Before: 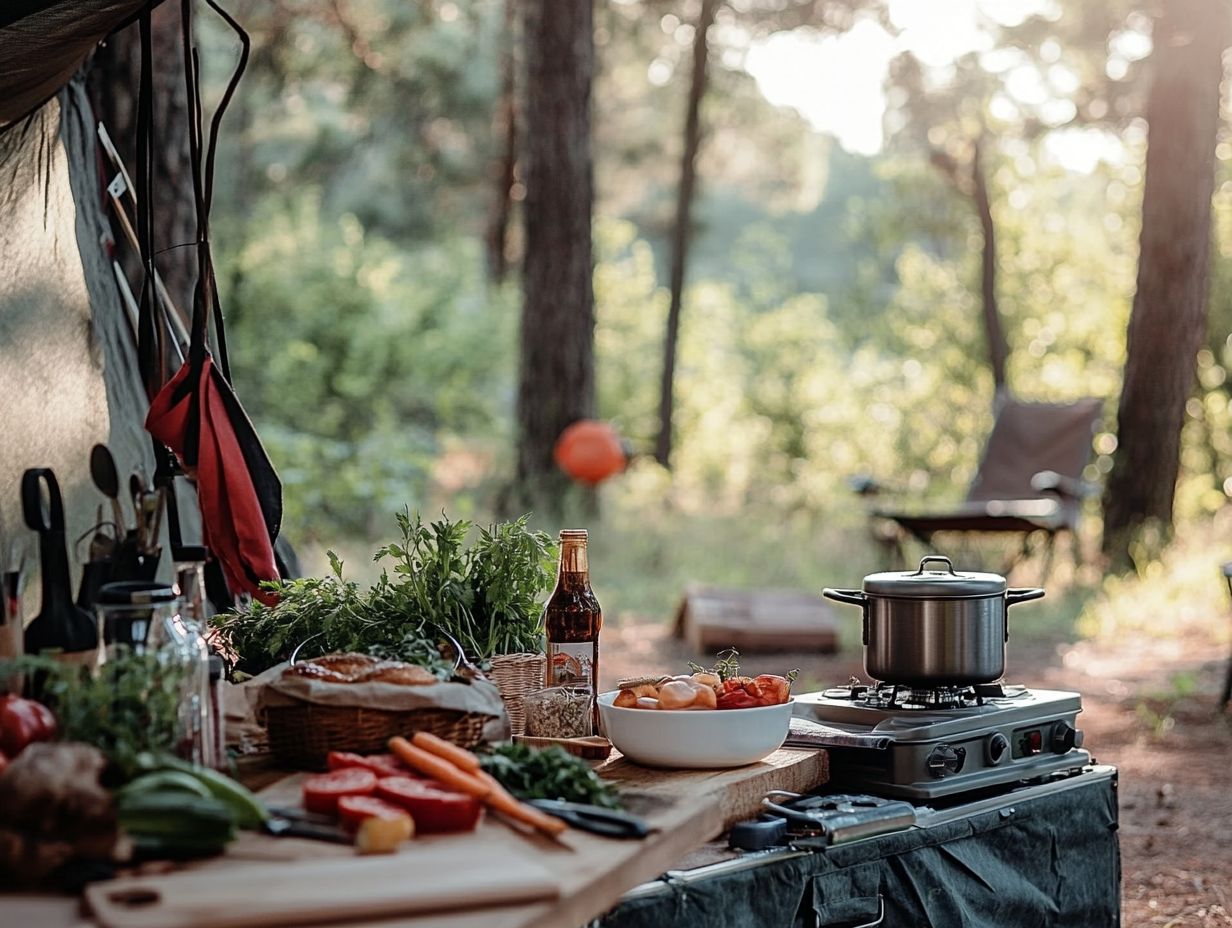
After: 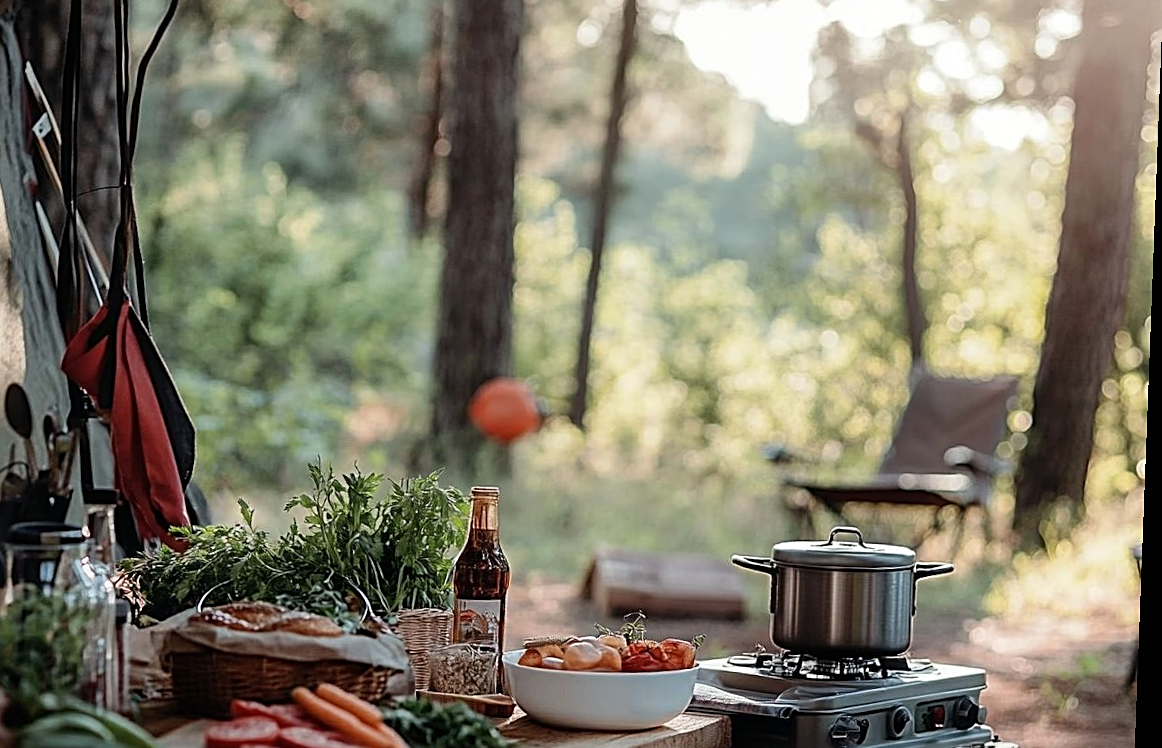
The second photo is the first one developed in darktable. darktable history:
sharpen: on, module defaults
color zones: curves: ch0 [(0.068, 0.464) (0.25, 0.5) (0.48, 0.508) (0.75, 0.536) (0.886, 0.476) (0.967, 0.456)]; ch1 [(0.066, 0.456) (0.25, 0.5) (0.616, 0.508) (0.746, 0.56) (0.934, 0.444)]
crop: left 8.155%, top 6.611%, bottom 15.385%
rotate and perspective: rotation 2.17°, automatic cropping off
